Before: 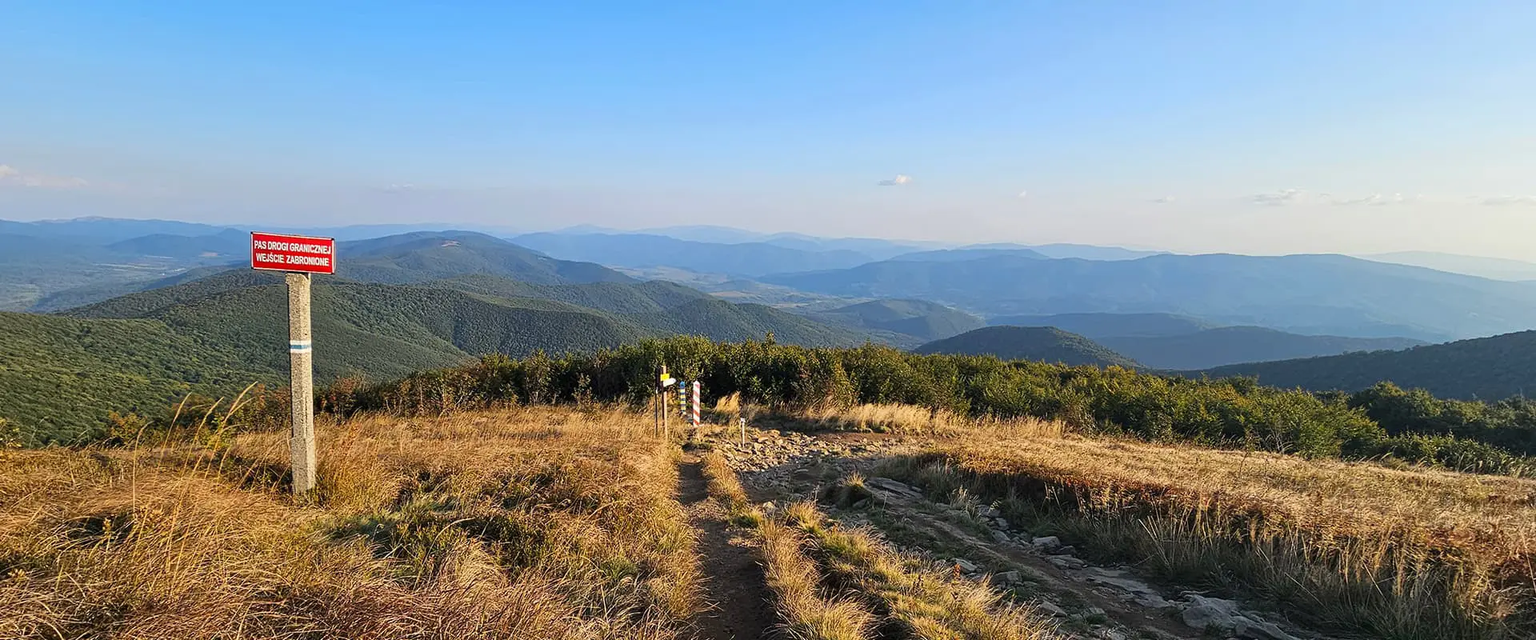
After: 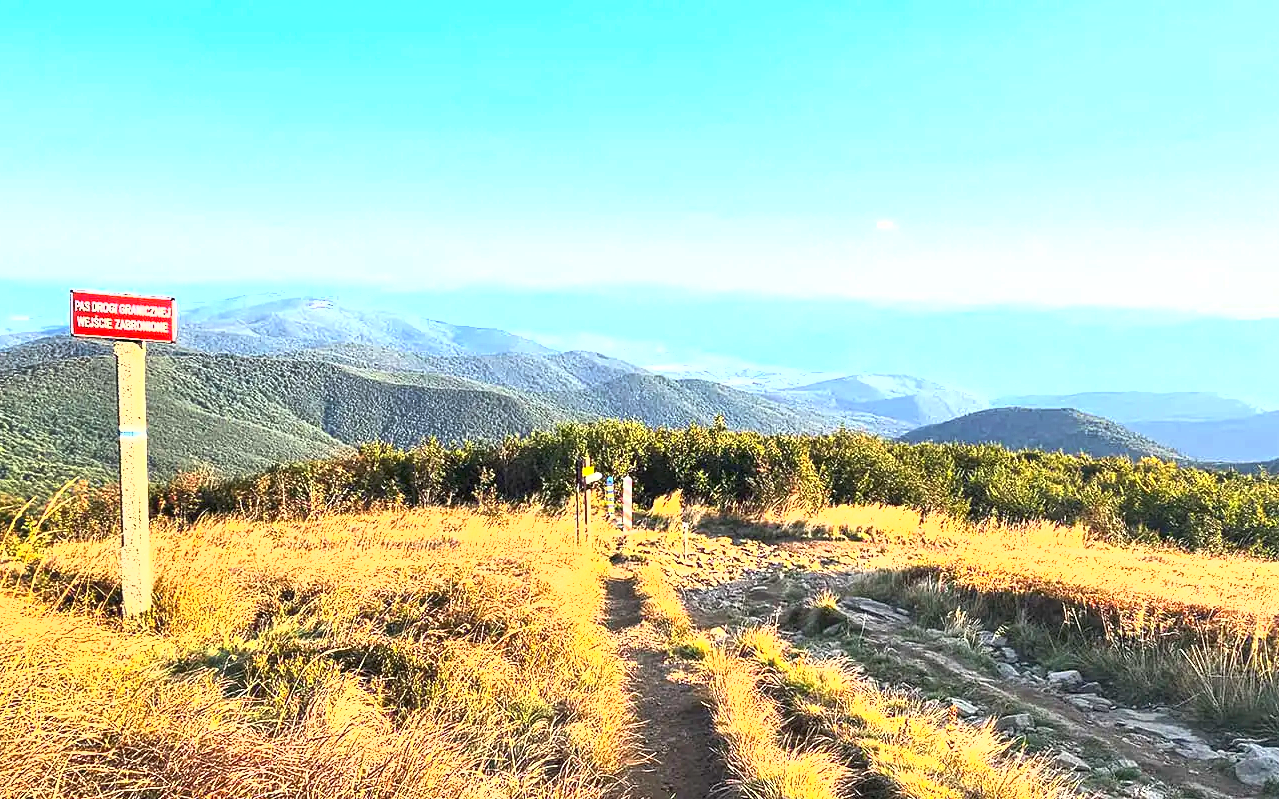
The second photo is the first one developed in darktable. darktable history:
contrast equalizer: y [[0.5, 0.5, 0.468, 0.5, 0.5, 0.5], [0.5 ×6], [0.5 ×6], [0 ×6], [0 ×6]]
shadows and highlights: highlights color adjustment 0%, low approximation 0.01, soften with gaussian
exposure: exposure 2.207 EV, compensate highlight preservation false
crop and rotate: left 12.673%, right 20.66%
